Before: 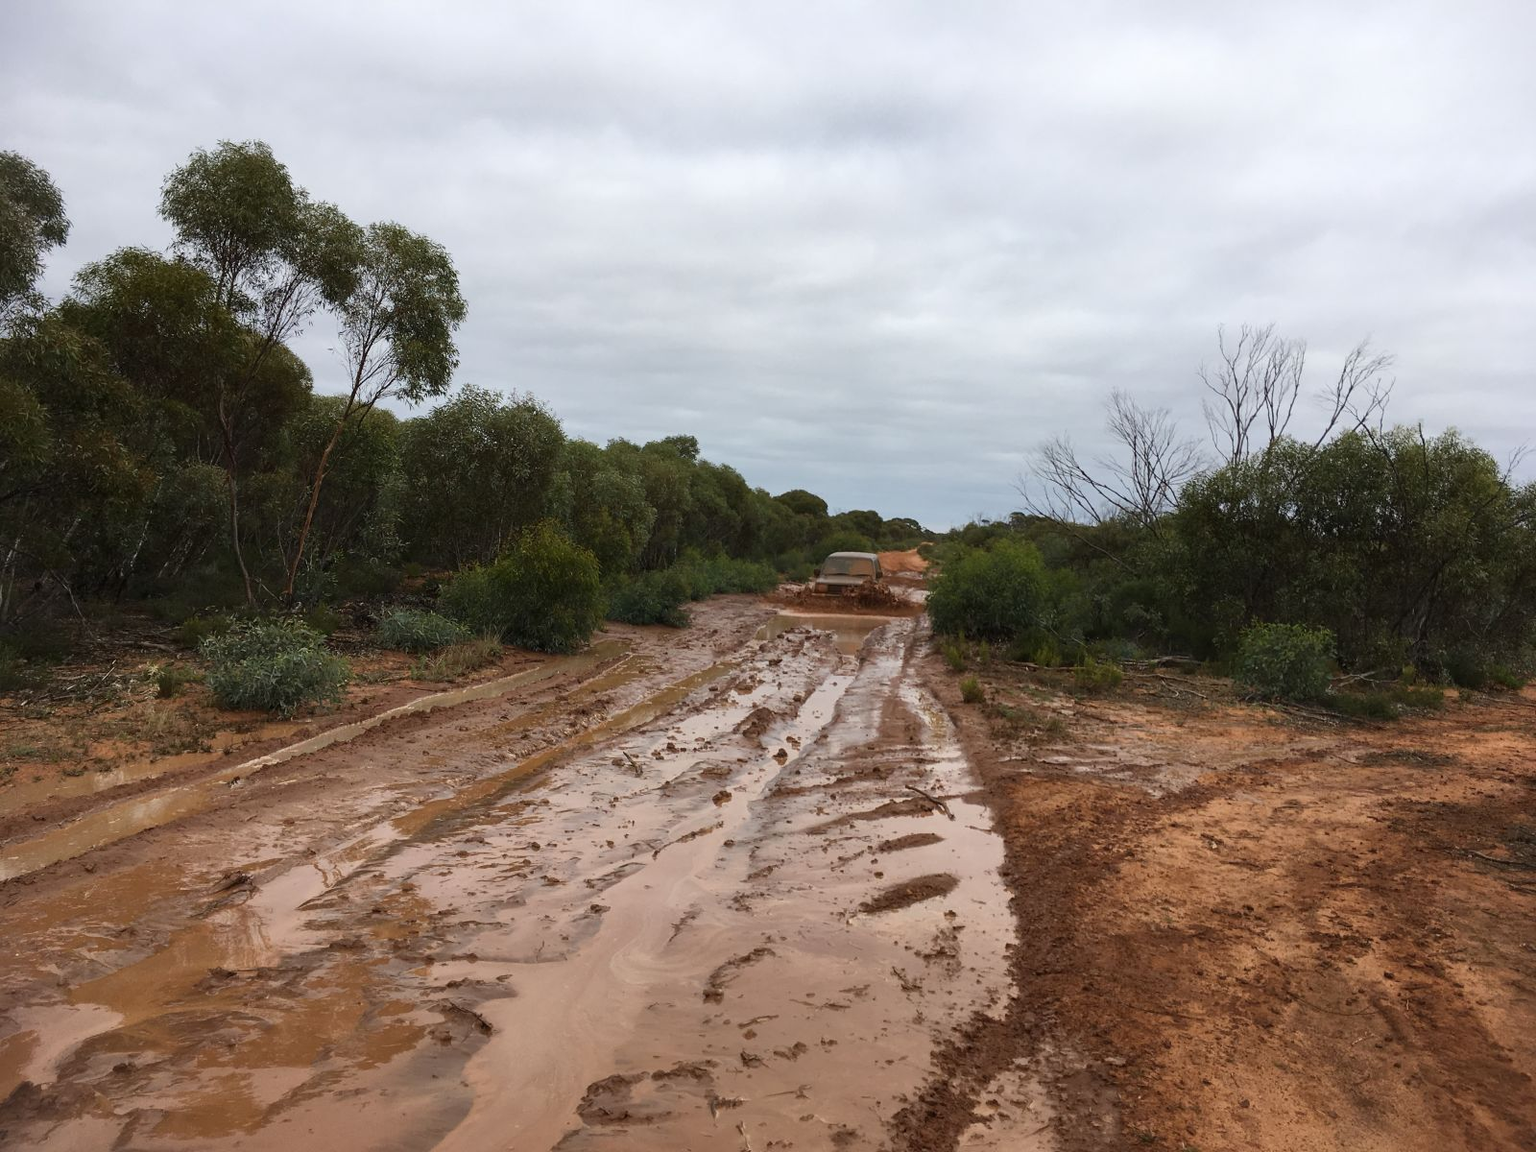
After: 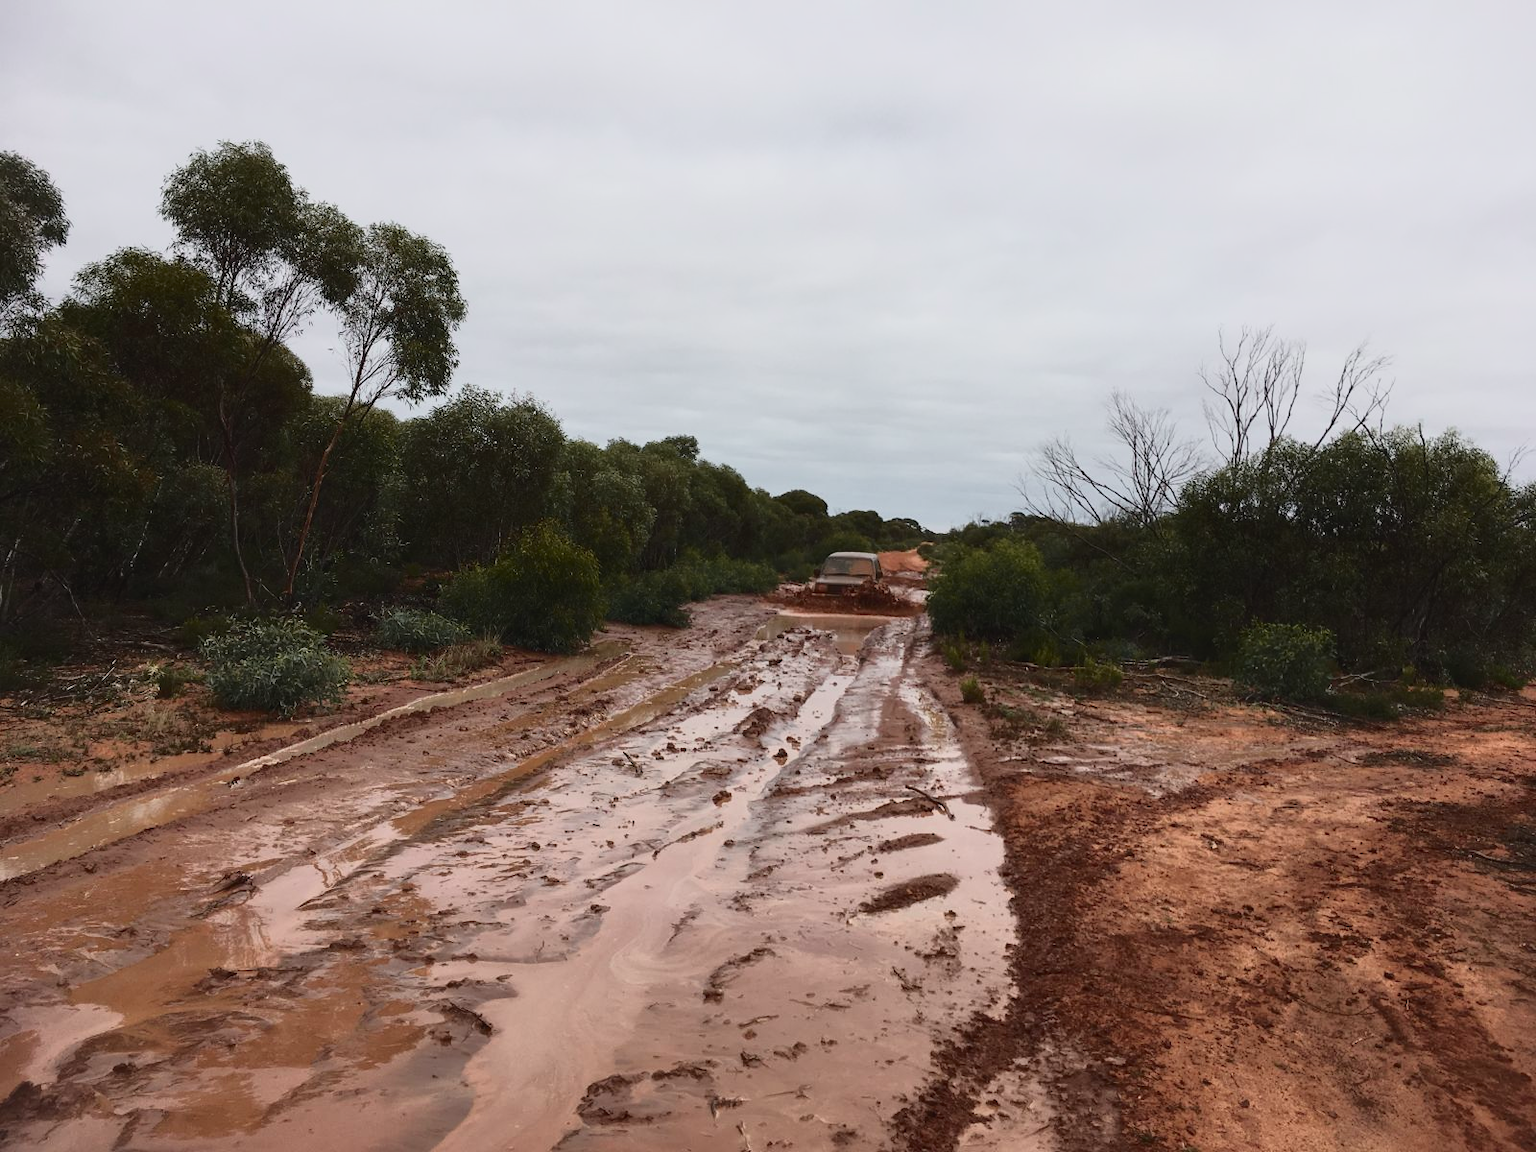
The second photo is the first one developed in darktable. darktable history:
tone curve: curves: ch0 [(0, 0.032) (0.094, 0.08) (0.265, 0.208) (0.41, 0.417) (0.498, 0.496) (0.638, 0.673) (0.819, 0.841) (0.96, 0.899)]; ch1 [(0, 0) (0.161, 0.092) (0.37, 0.302) (0.417, 0.434) (0.495, 0.498) (0.576, 0.589) (0.725, 0.765) (1, 1)]; ch2 [(0, 0) (0.352, 0.403) (0.45, 0.469) (0.521, 0.515) (0.59, 0.579) (1, 1)], color space Lab, independent channels
